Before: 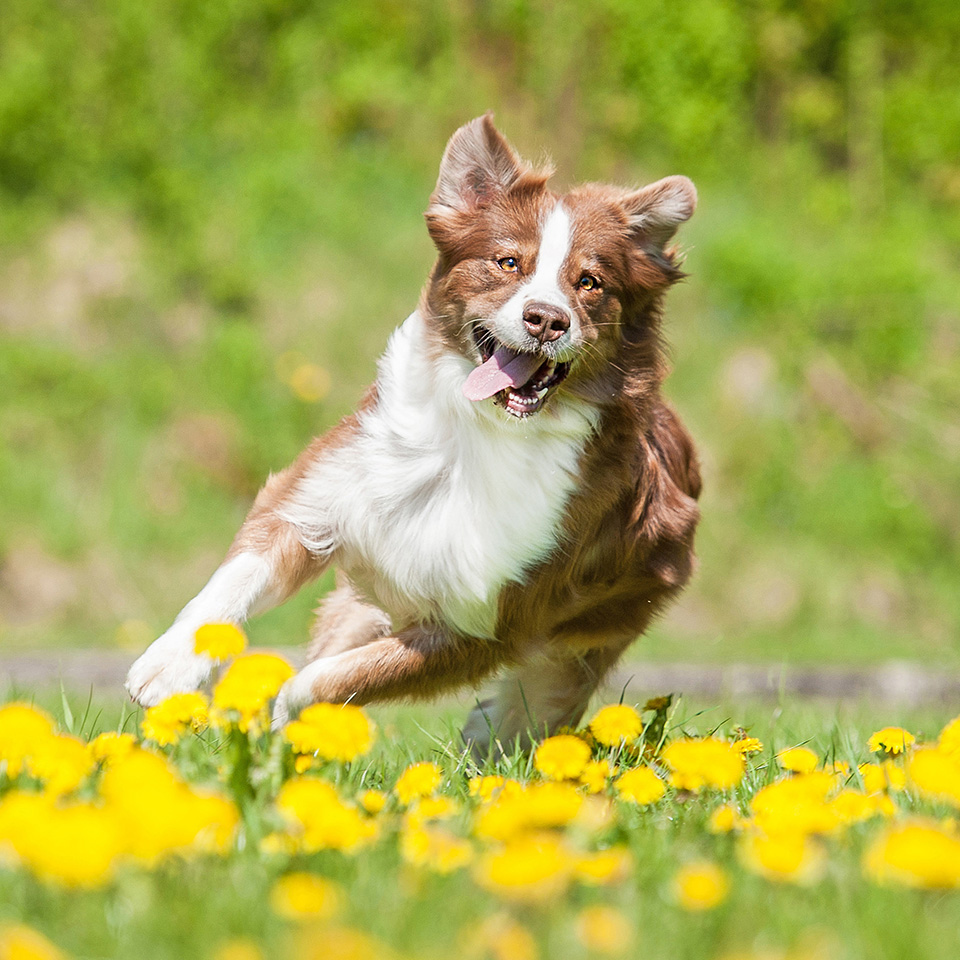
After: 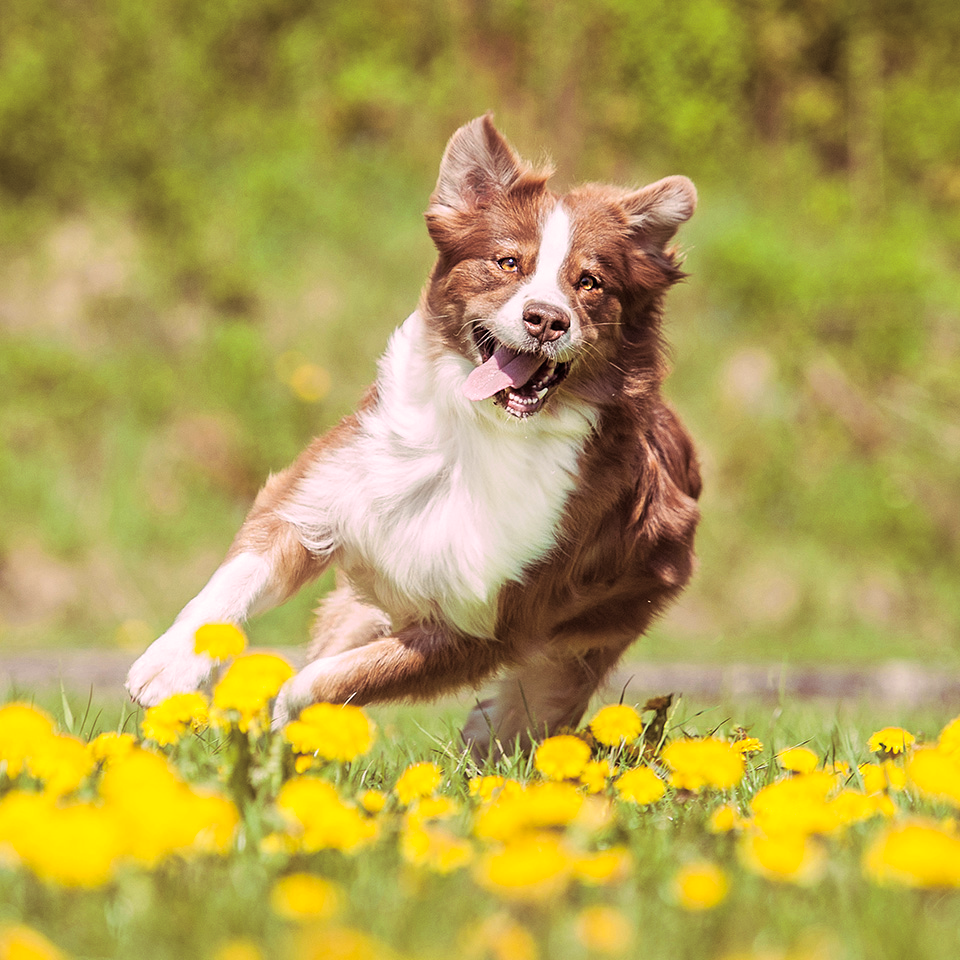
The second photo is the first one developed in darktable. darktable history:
color correction: highlights a* 5.81, highlights b* 4.84
split-toning: highlights › hue 298.8°, highlights › saturation 0.73, compress 41.76%
